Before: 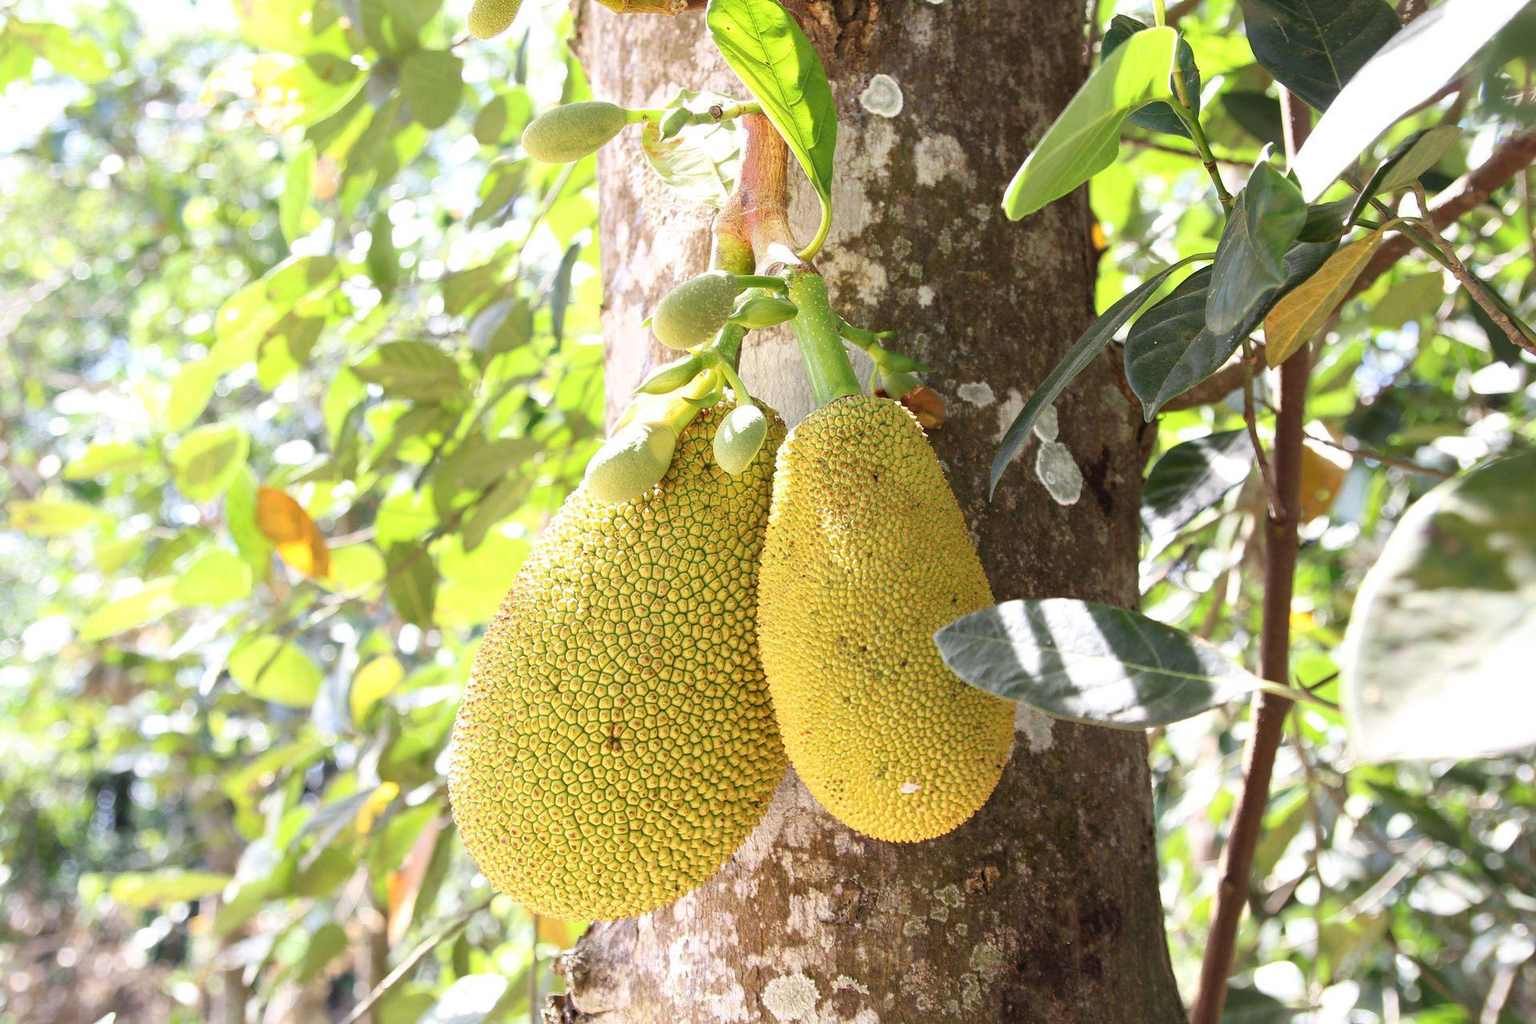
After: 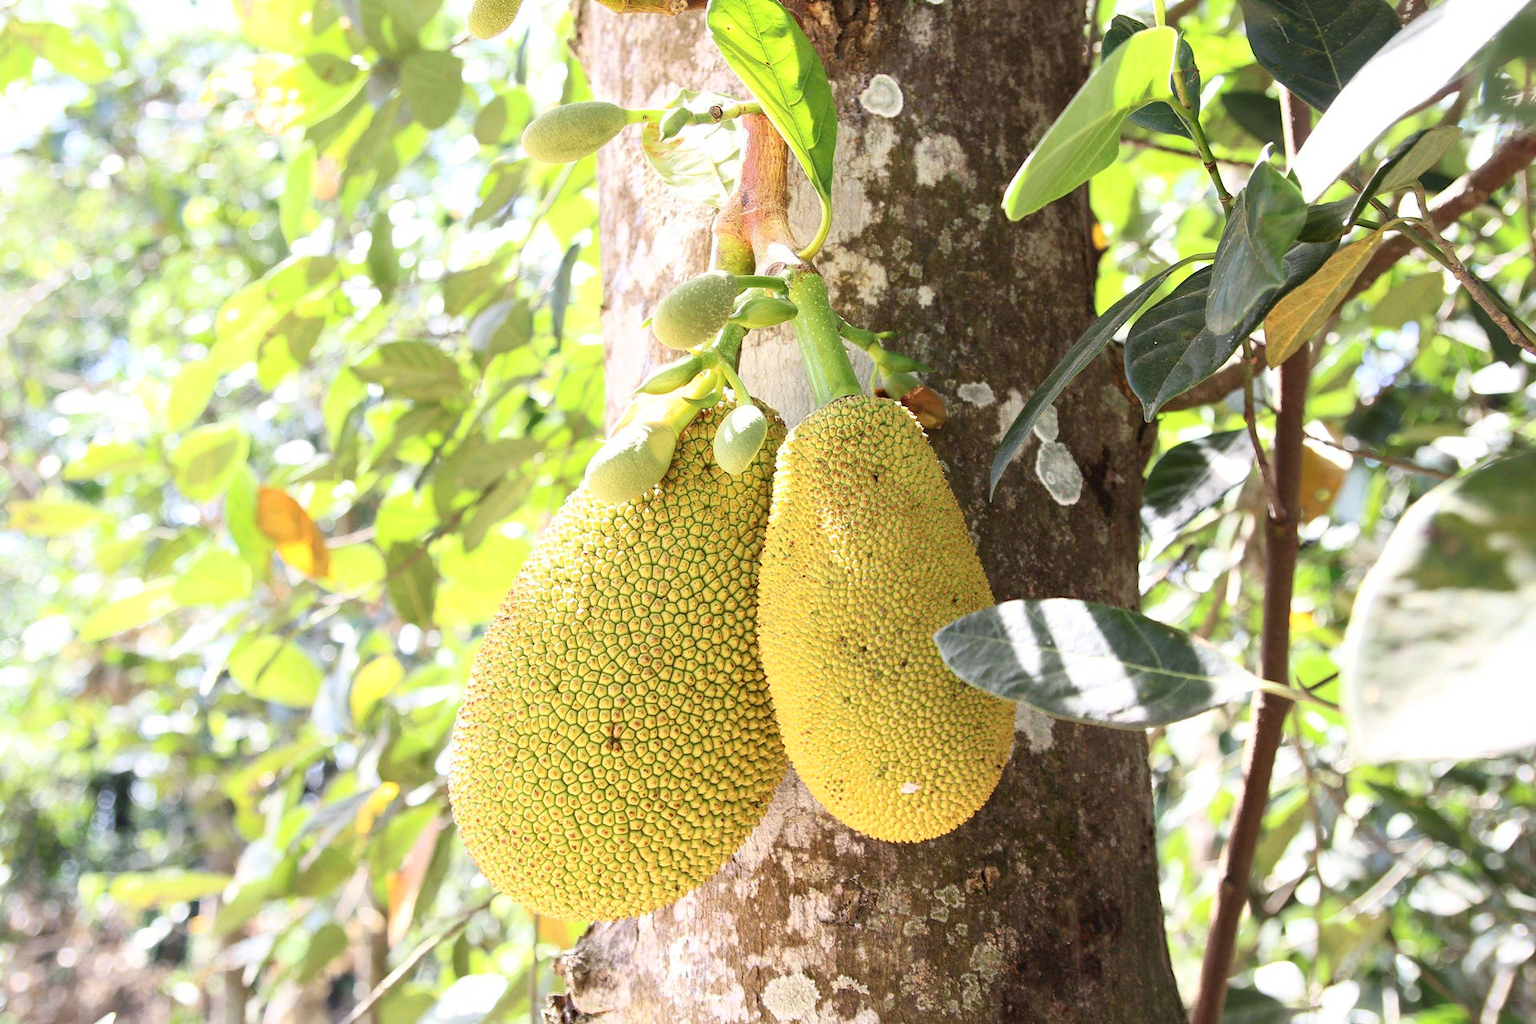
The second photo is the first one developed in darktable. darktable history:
contrast brightness saturation: contrast 0.15, brightness 0.055
